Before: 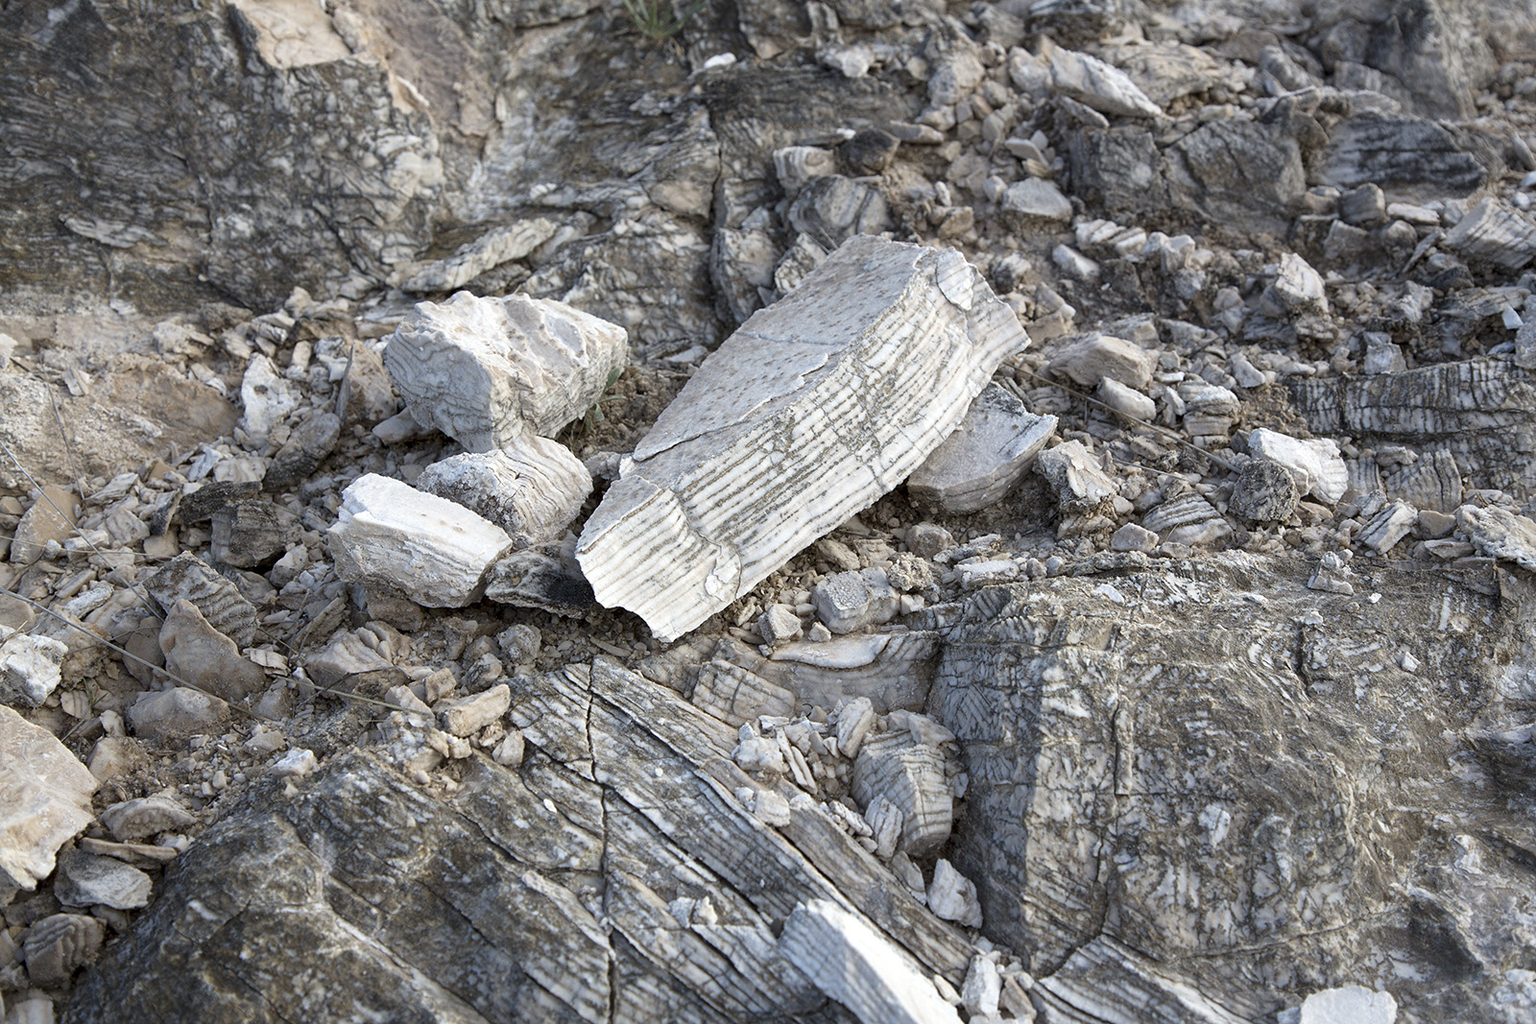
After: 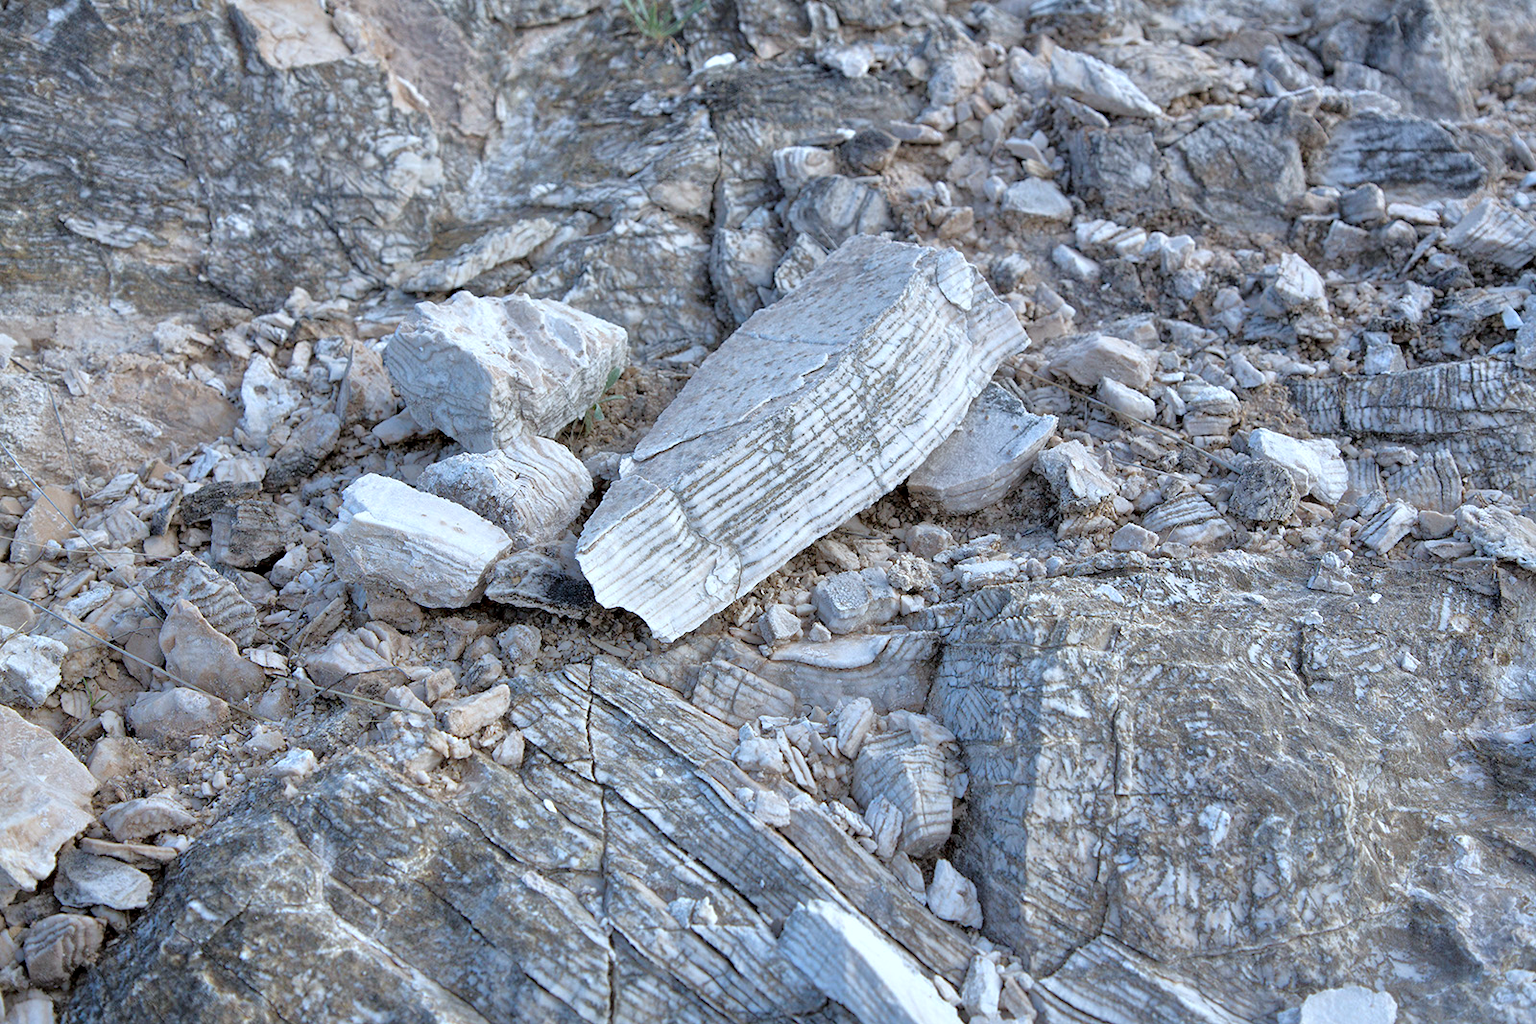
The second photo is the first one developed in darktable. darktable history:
color calibration: x 0.37, y 0.382, temperature 4313.32 K
shadows and highlights: shadows -20, white point adjustment -2, highlights -35
tone equalizer: -7 EV 0.15 EV, -6 EV 0.6 EV, -5 EV 1.15 EV, -4 EV 1.33 EV, -3 EV 1.15 EV, -2 EV 0.6 EV, -1 EV 0.15 EV, mask exposure compensation -0.5 EV
